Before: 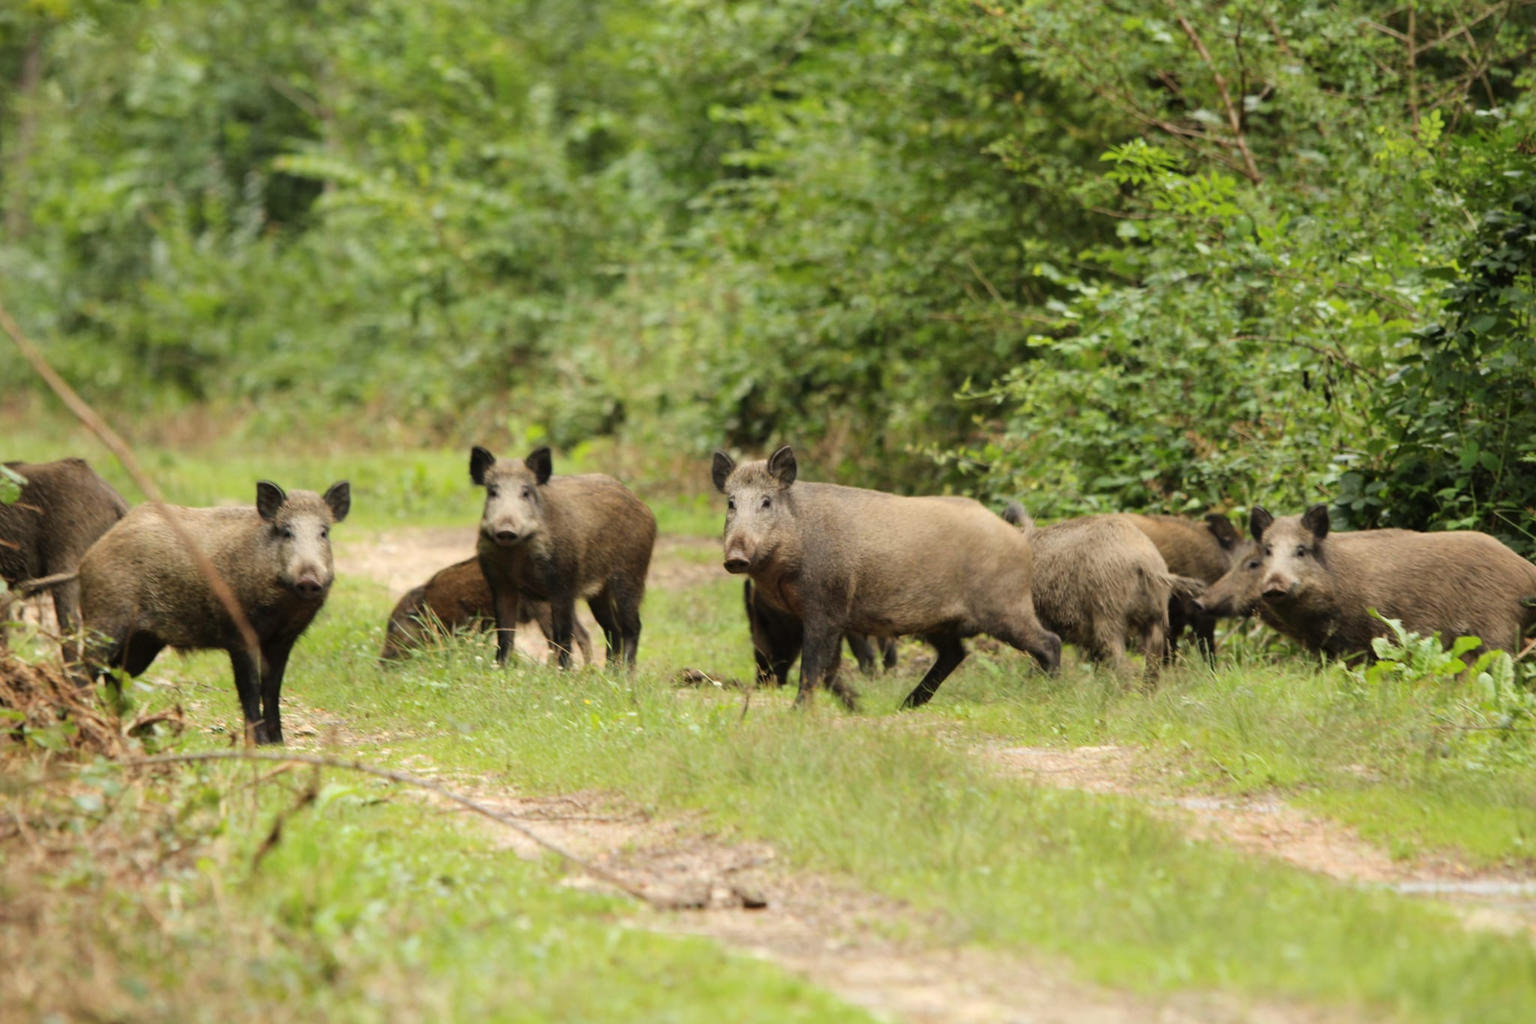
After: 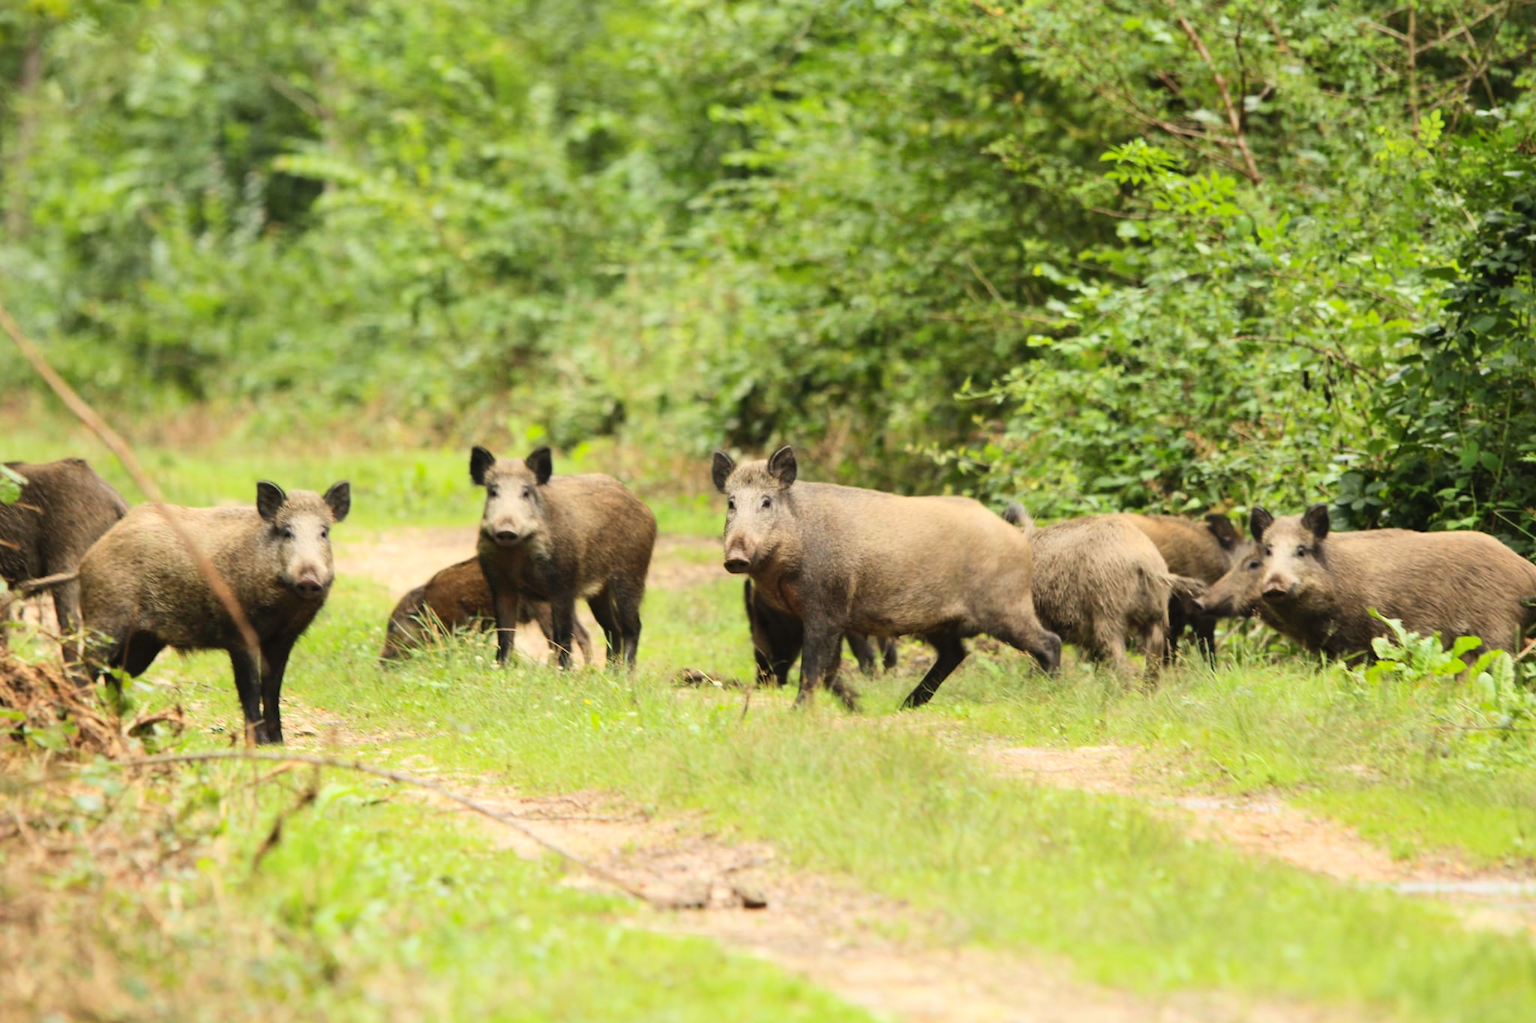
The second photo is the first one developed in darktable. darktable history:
contrast brightness saturation: contrast 0.2, brightness 0.165, saturation 0.223
